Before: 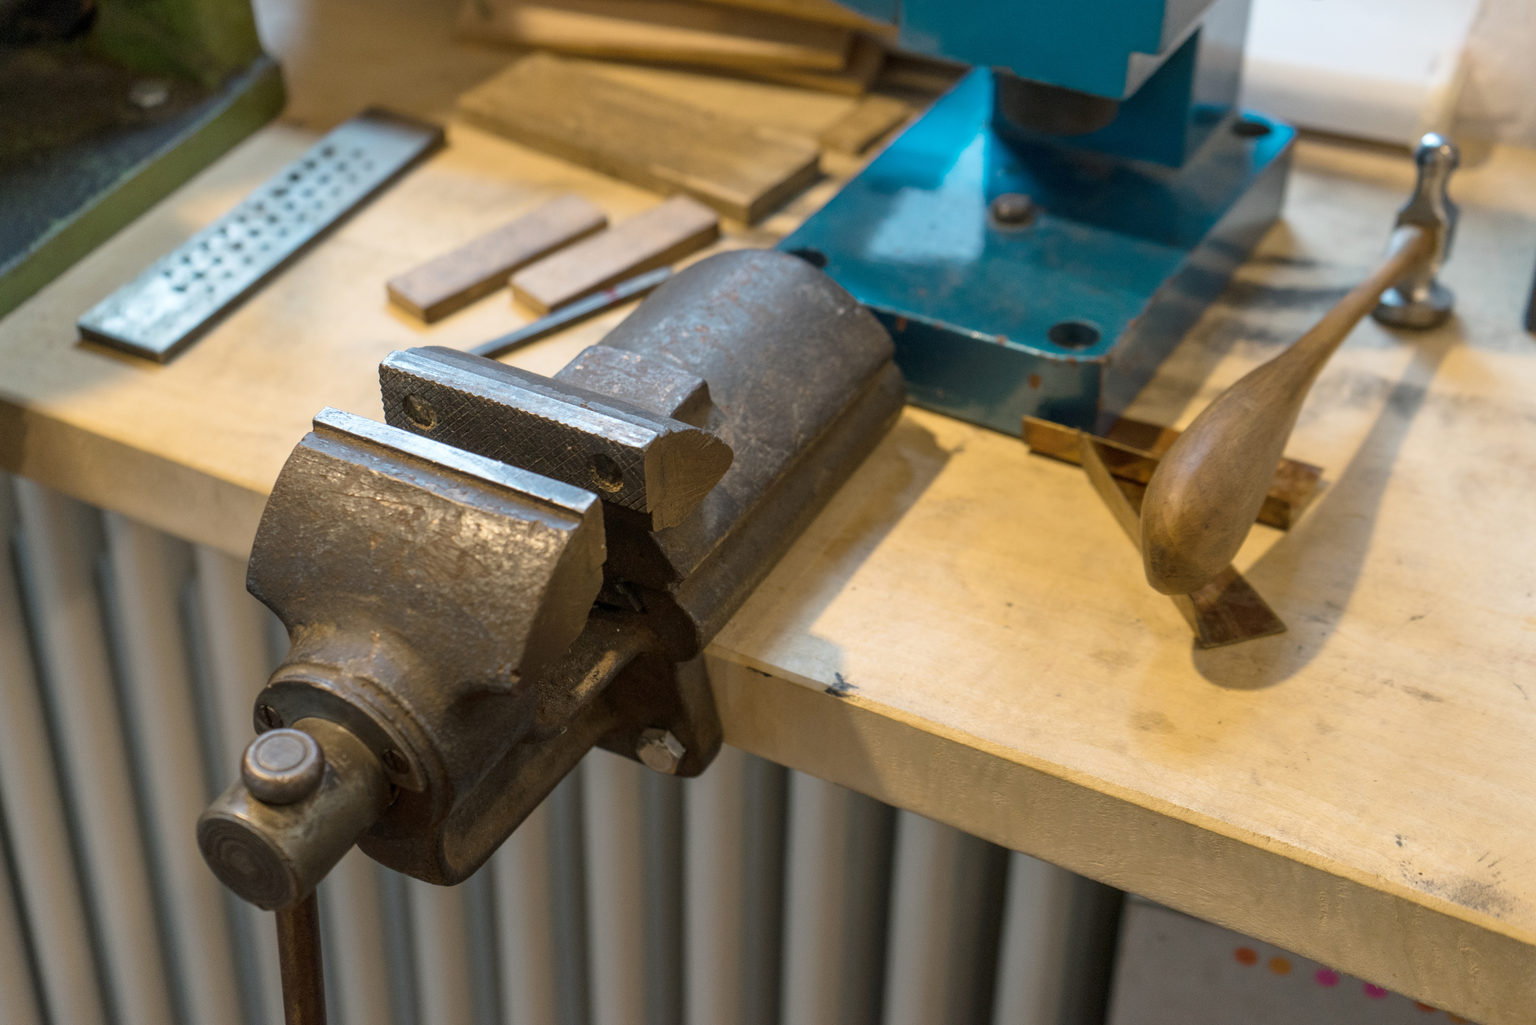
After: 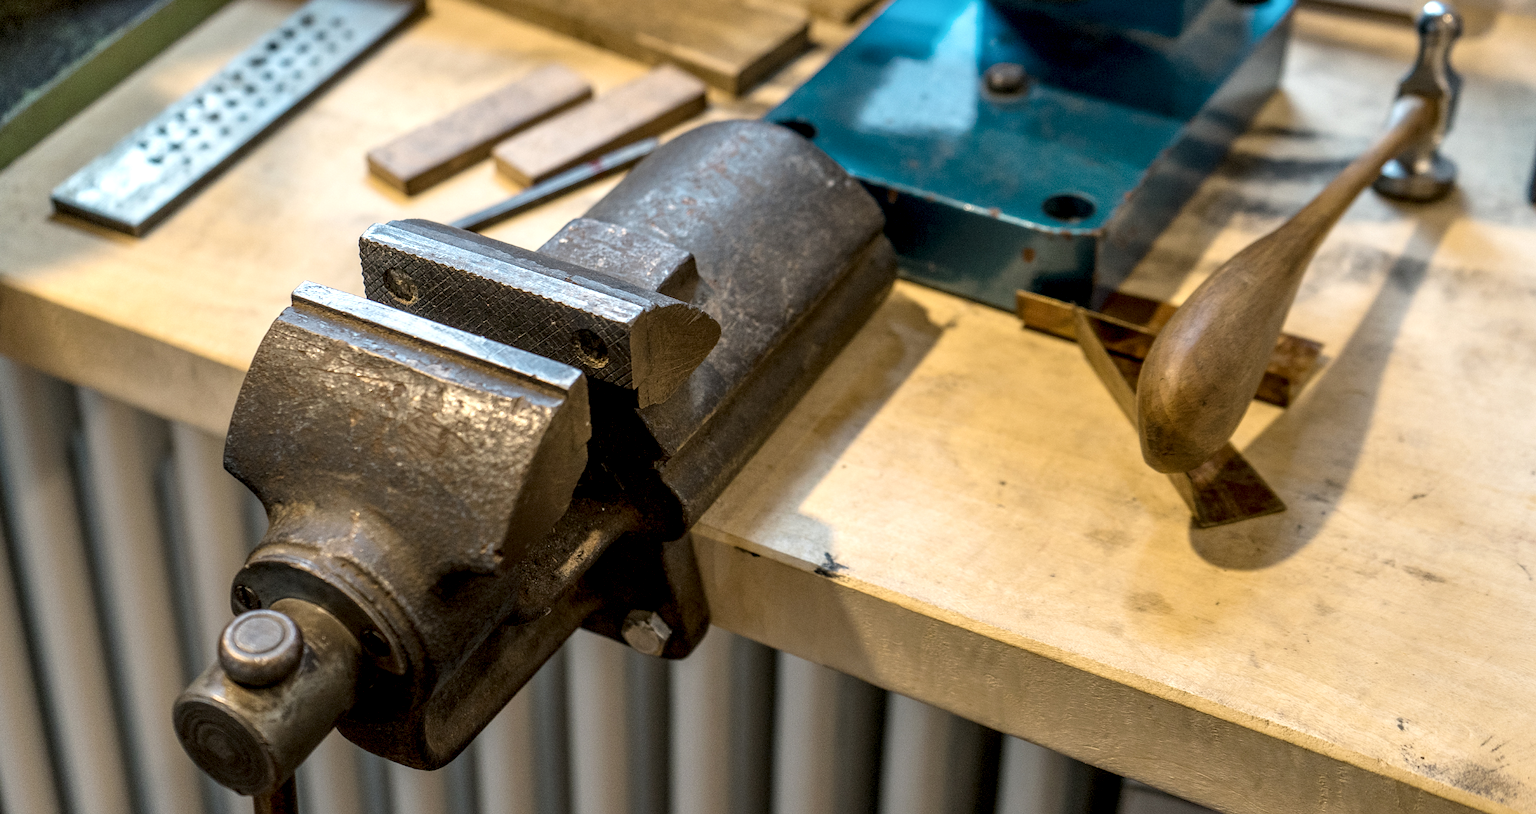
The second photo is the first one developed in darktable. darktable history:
tone equalizer: on, module defaults
crop and rotate: left 1.81%, top 12.886%, right 0.244%, bottom 9.244%
exposure: black level correction 0.002, compensate highlight preservation false
sharpen: radius 0.994
local contrast: detail 160%
